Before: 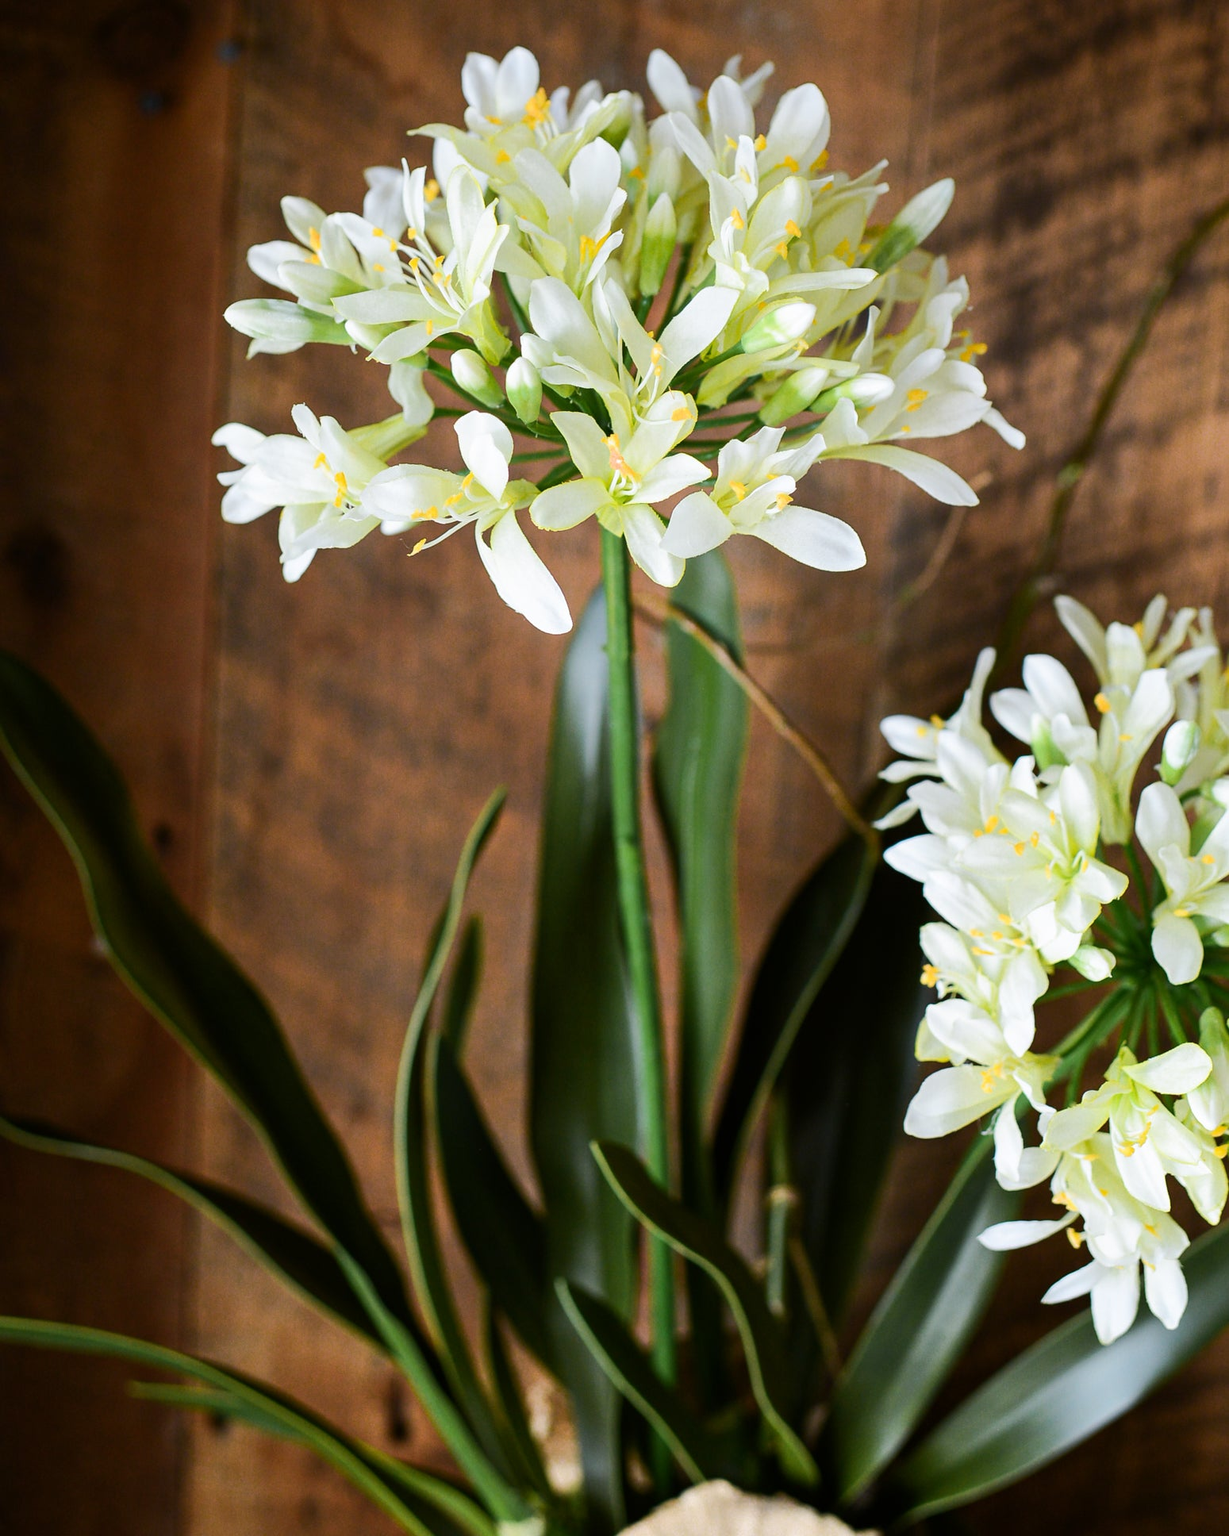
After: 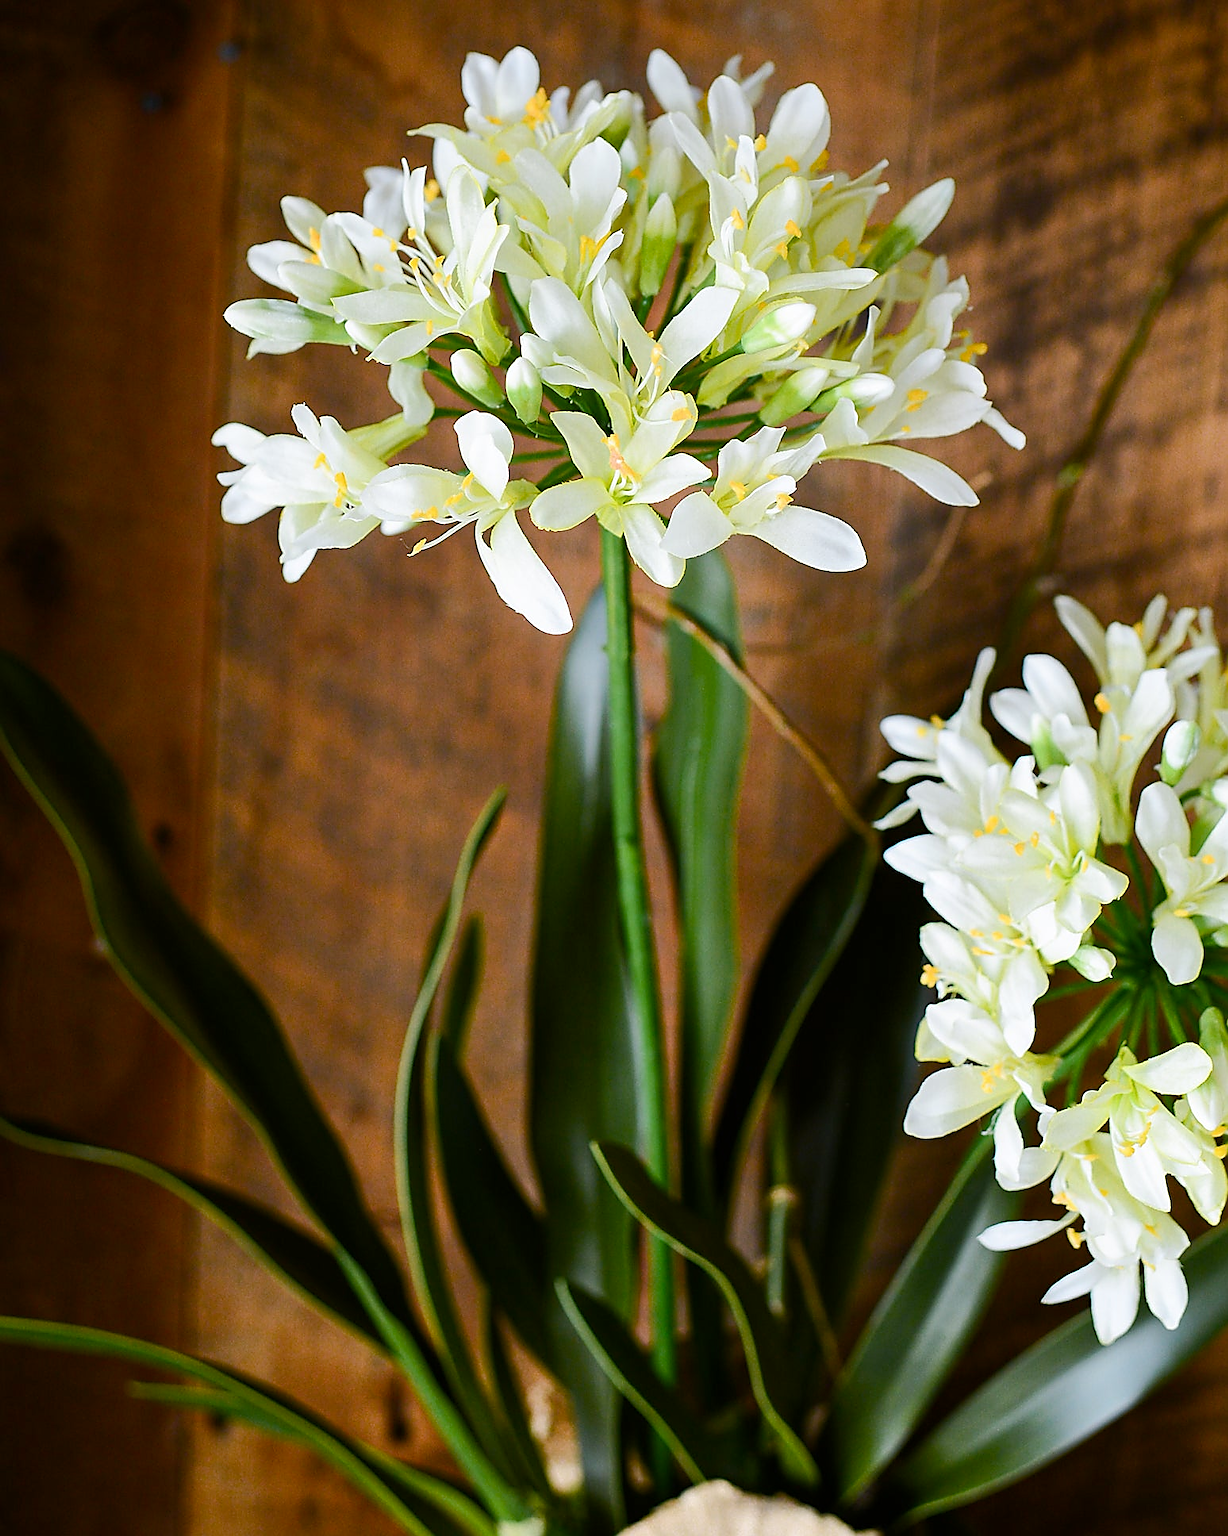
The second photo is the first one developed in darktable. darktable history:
color balance rgb: perceptual saturation grading › global saturation 20%, perceptual saturation grading › highlights -25%, perceptual saturation grading › shadows 25%
sharpen: radius 1.4, amount 1.25, threshold 0.7
